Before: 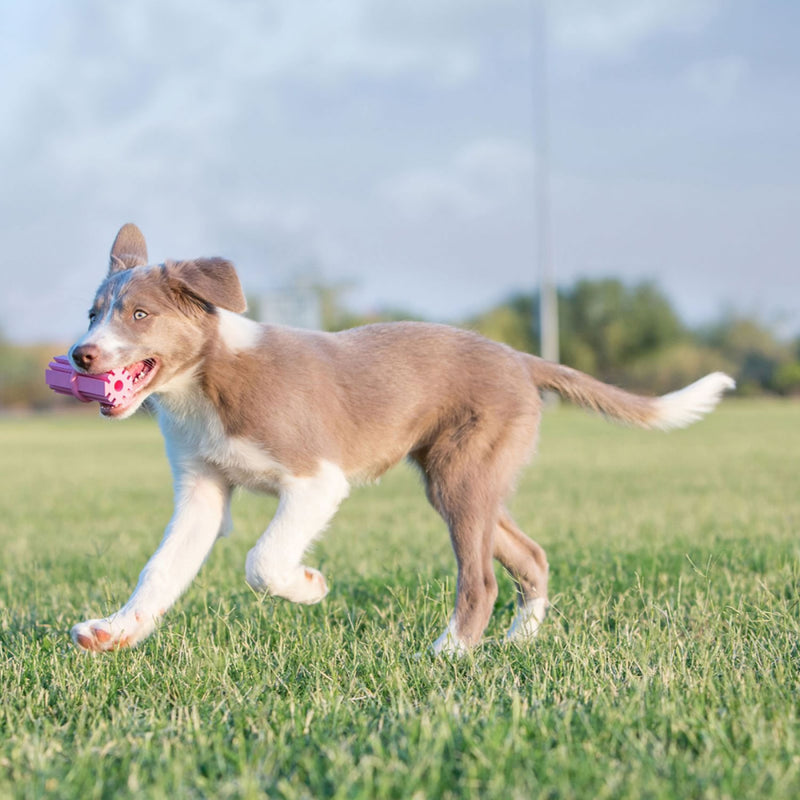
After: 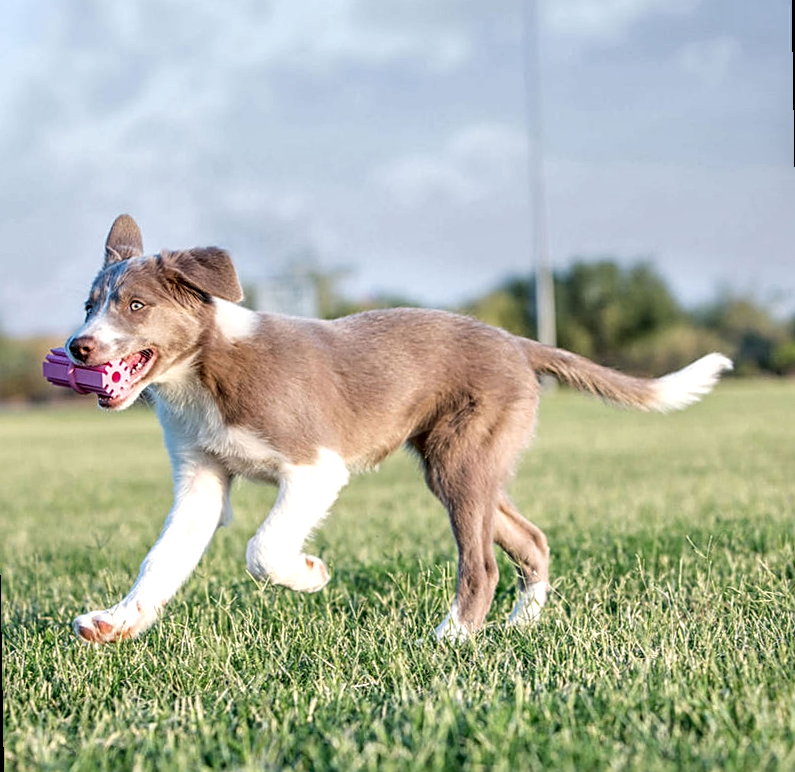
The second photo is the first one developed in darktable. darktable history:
sharpen: on, module defaults
local contrast: highlights 60%, shadows 60%, detail 160%
rotate and perspective: rotation -1°, crop left 0.011, crop right 0.989, crop top 0.025, crop bottom 0.975
